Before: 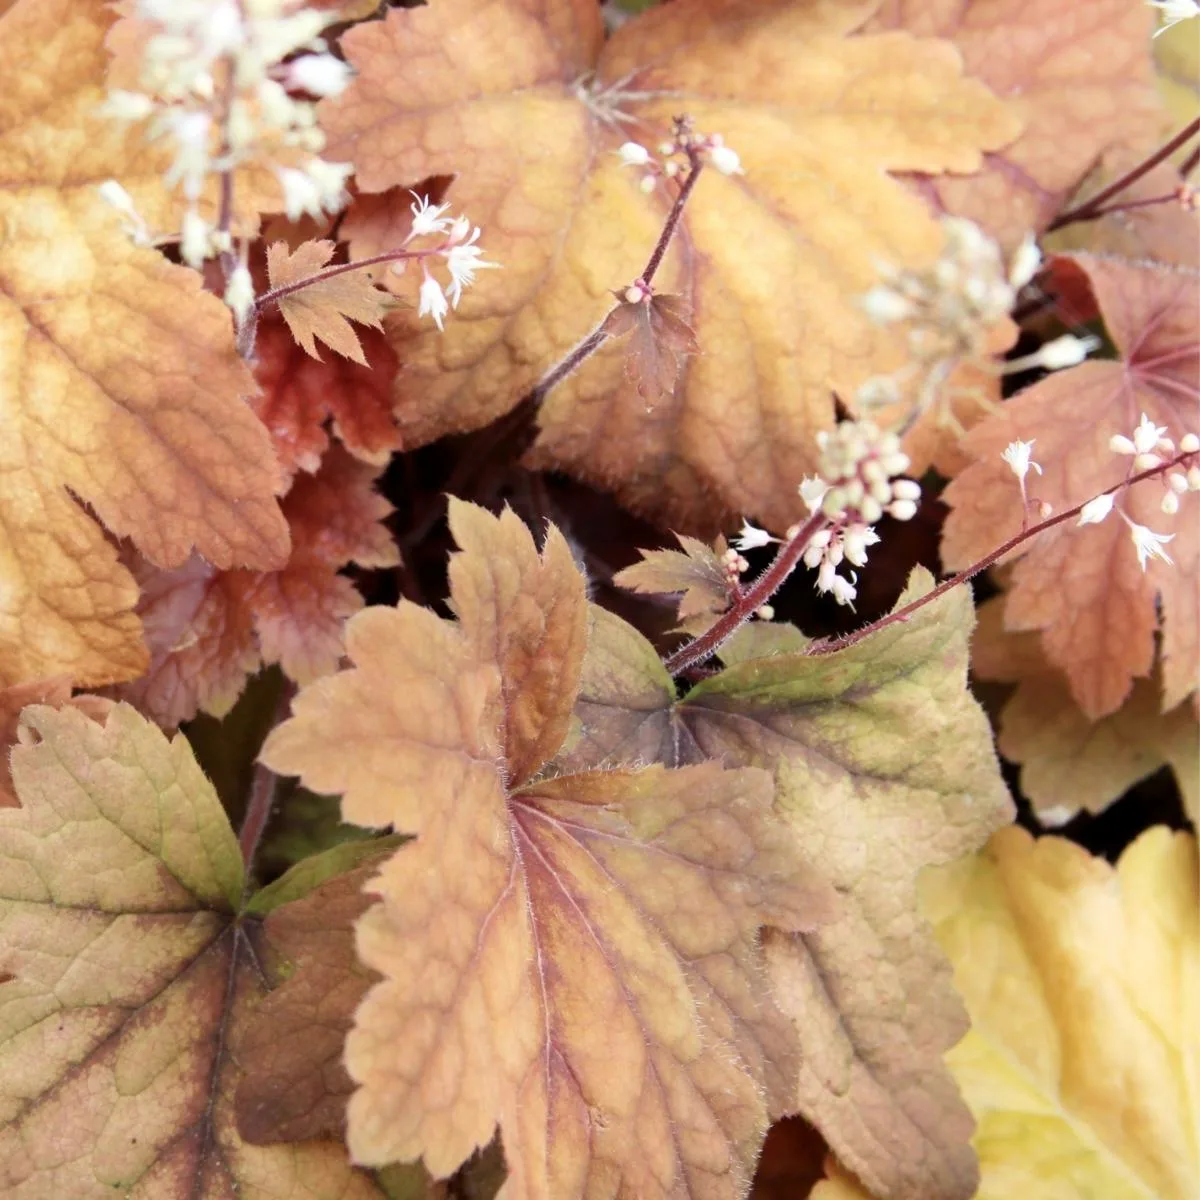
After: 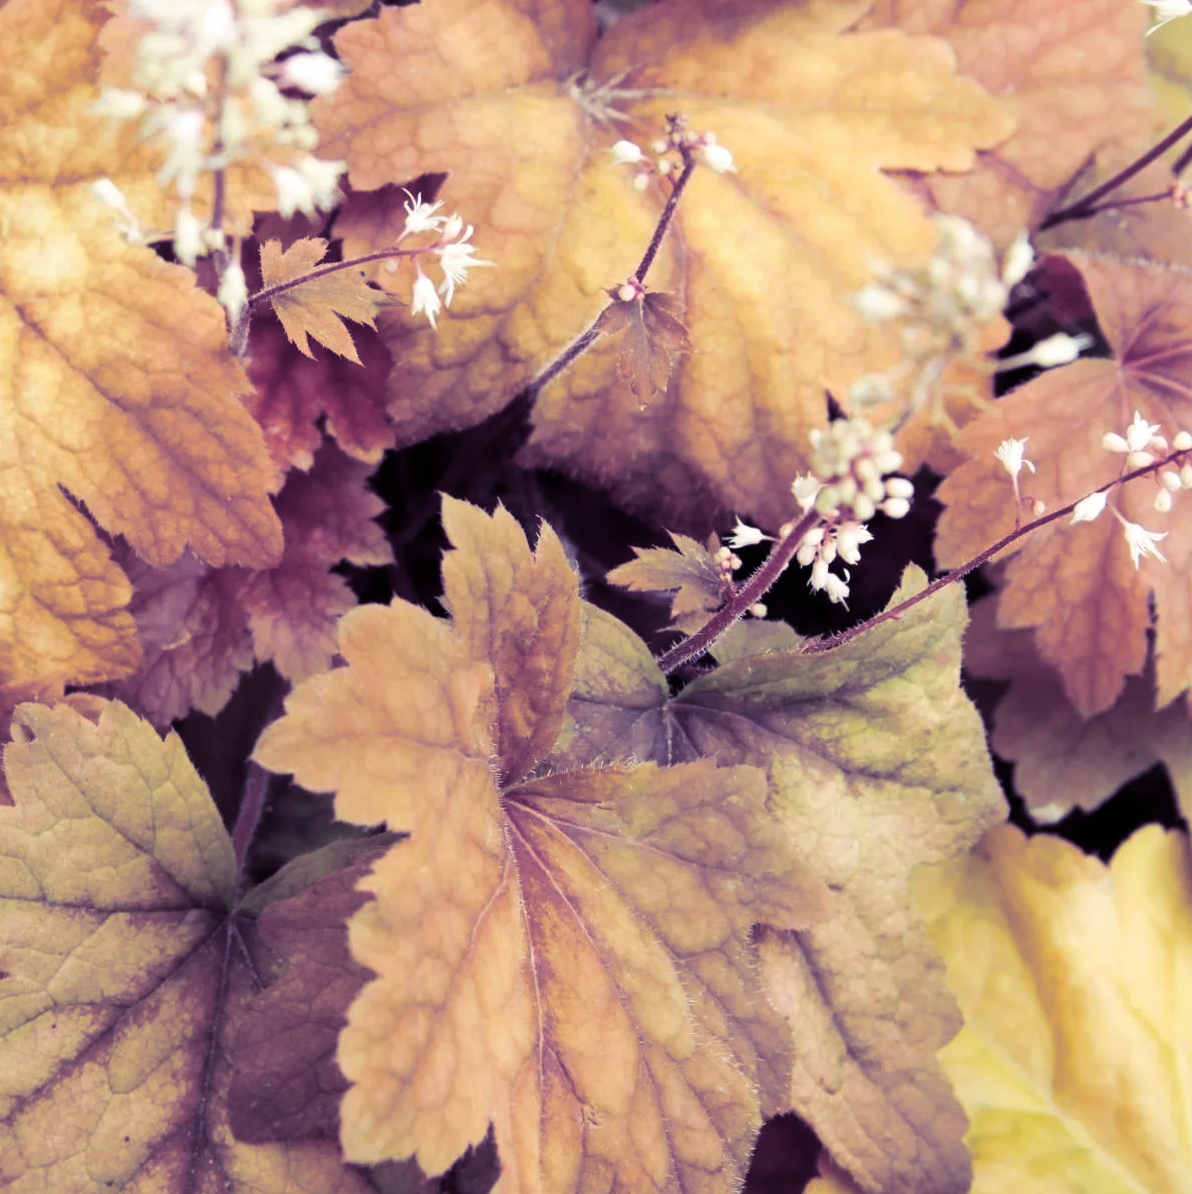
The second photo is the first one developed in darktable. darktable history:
crop and rotate: left 0.614%, top 0.179%, bottom 0.309%
split-toning: shadows › hue 255.6°, shadows › saturation 0.66, highlights › hue 43.2°, highlights › saturation 0.68, balance -50.1
